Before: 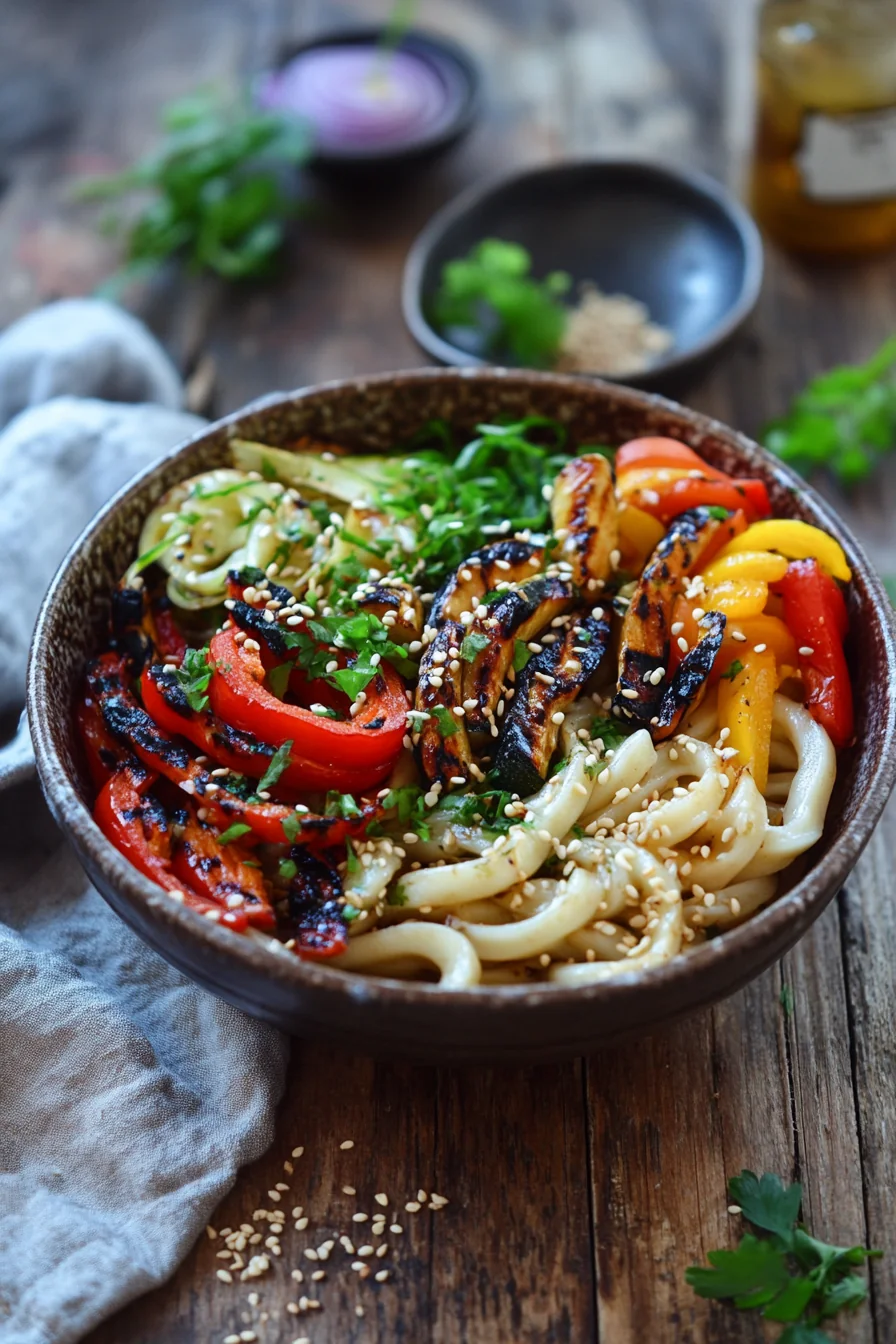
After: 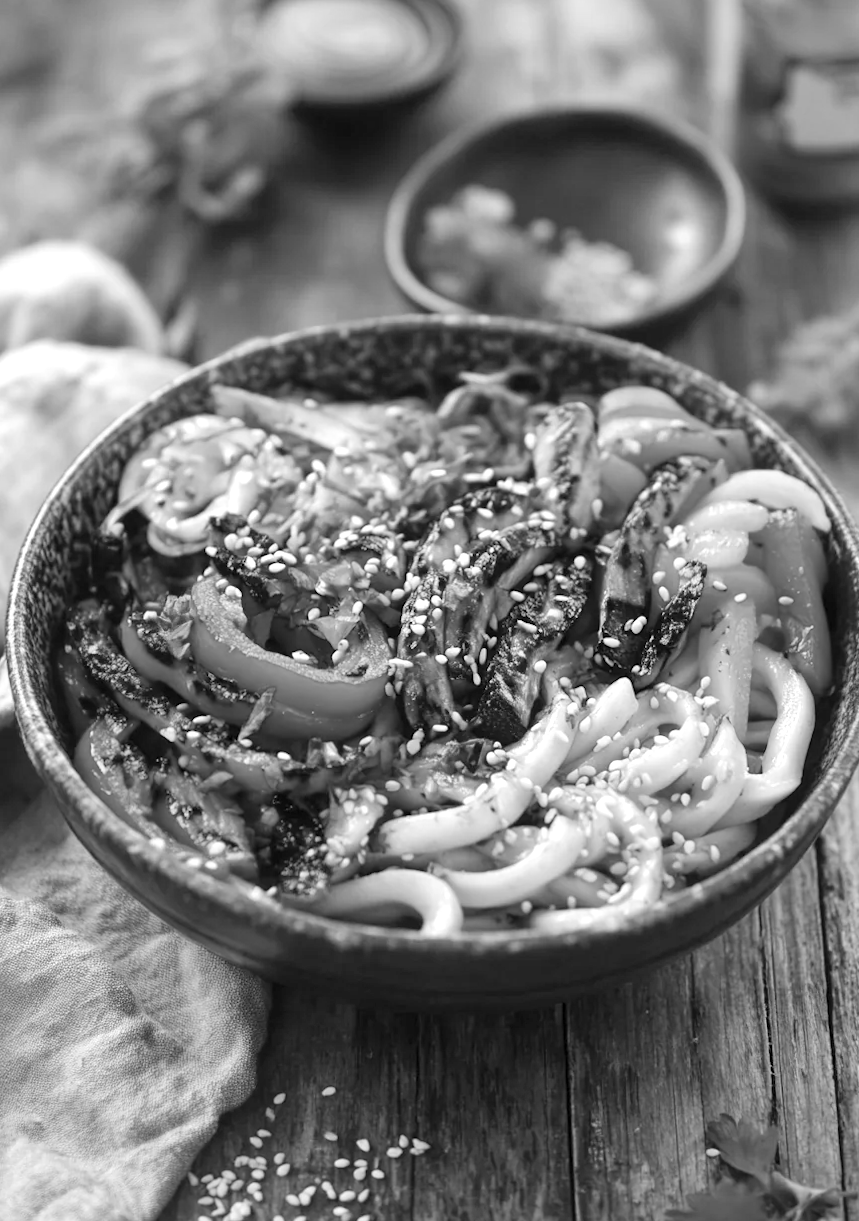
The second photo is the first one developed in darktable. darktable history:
rotate and perspective: rotation 0.174°, lens shift (vertical) 0.013, lens shift (horizontal) 0.019, shear 0.001, automatic cropping original format, crop left 0.007, crop right 0.991, crop top 0.016, crop bottom 0.997
crop: left 1.964%, top 3.251%, right 1.122%, bottom 4.933%
local contrast: highlights 100%, shadows 100%, detail 120%, midtone range 0.2
exposure: exposure 0.2 EV, compensate highlight preservation false
monochrome: on, module defaults
levels: levels [0, 0.43, 0.984]
